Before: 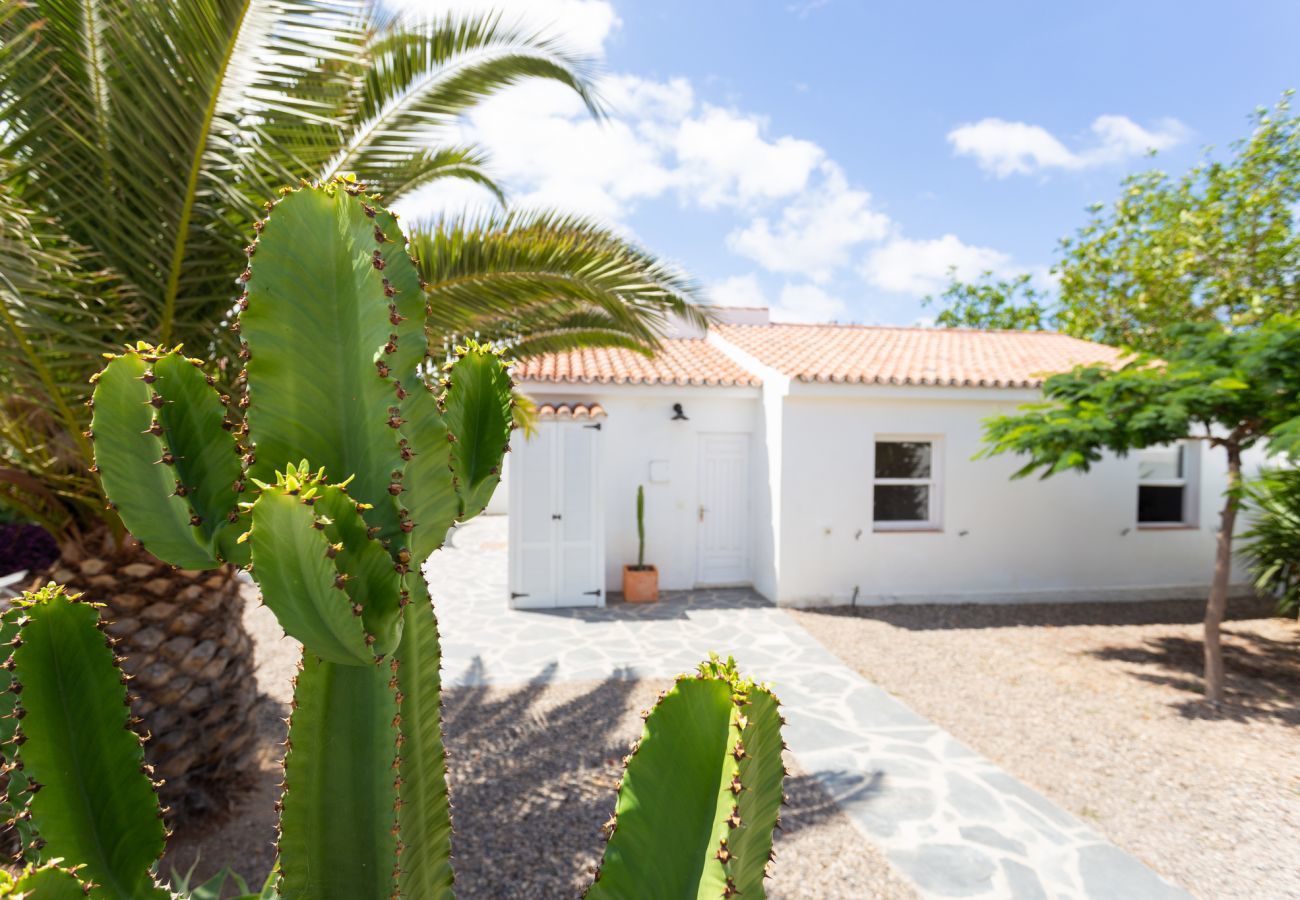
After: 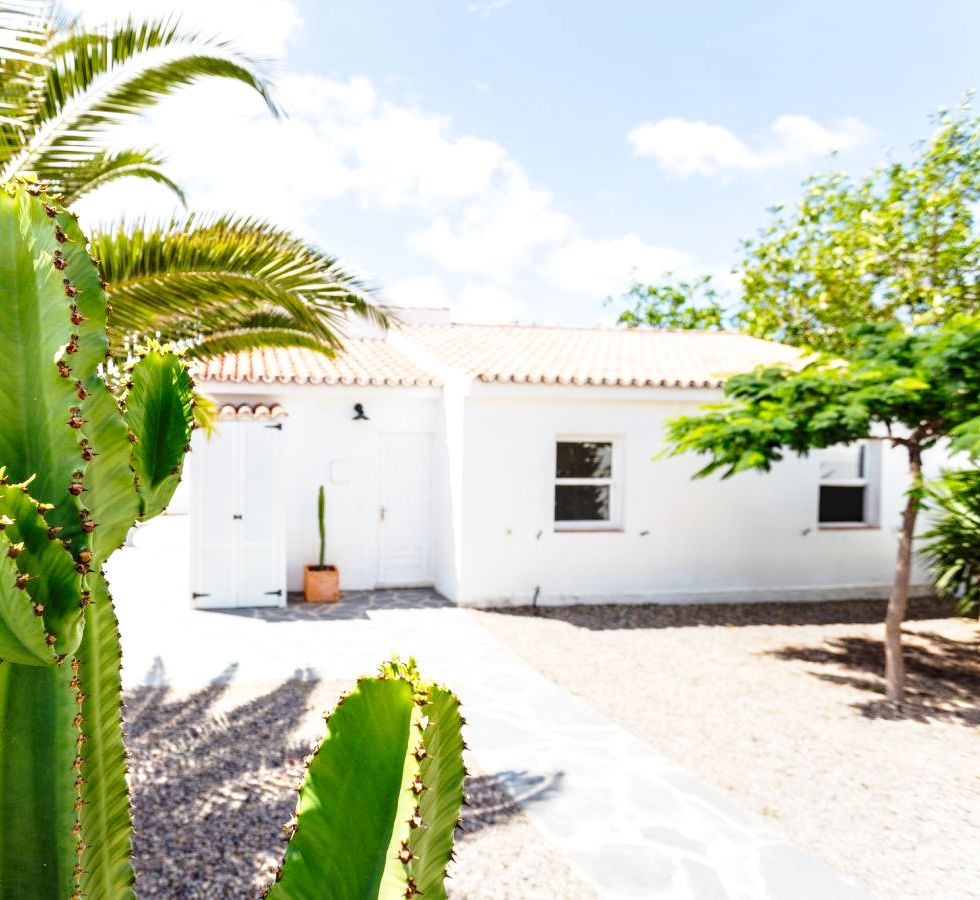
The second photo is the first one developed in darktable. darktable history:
local contrast: on, module defaults
contrast equalizer: octaves 7, y [[0.6 ×6], [0.55 ×6], [0 ×6], [0 ×6], [0 ×6]], mix 0.3
base curve: curves: ch0 [(0, 0) (0.028, 0.03) (0.121, 0.232) (0.46, 0.748) (0.859, 0.968) (1, 1)], preserve colors none
crop and rotate: left 24.6%
